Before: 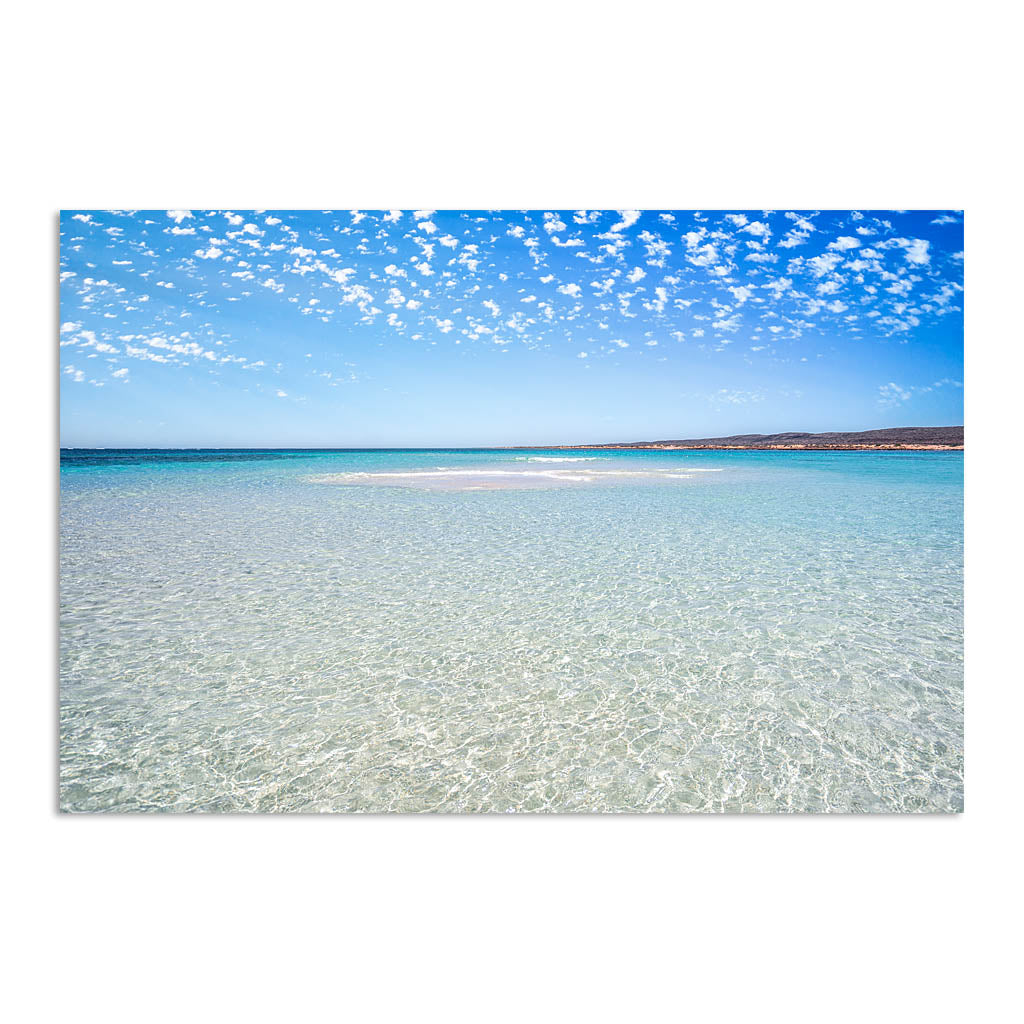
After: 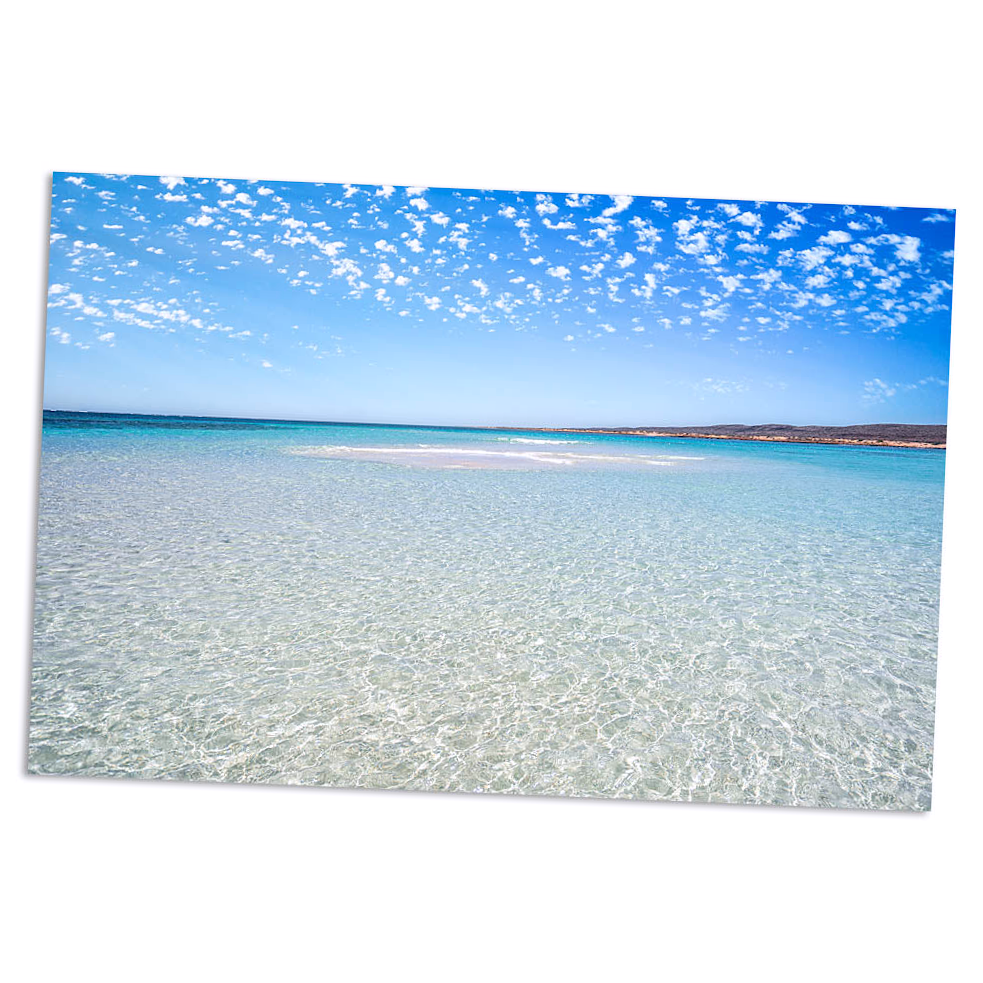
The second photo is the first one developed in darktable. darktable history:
crop and rotate: angle -2.38°
white balance: red 1.004, blue 1.024
